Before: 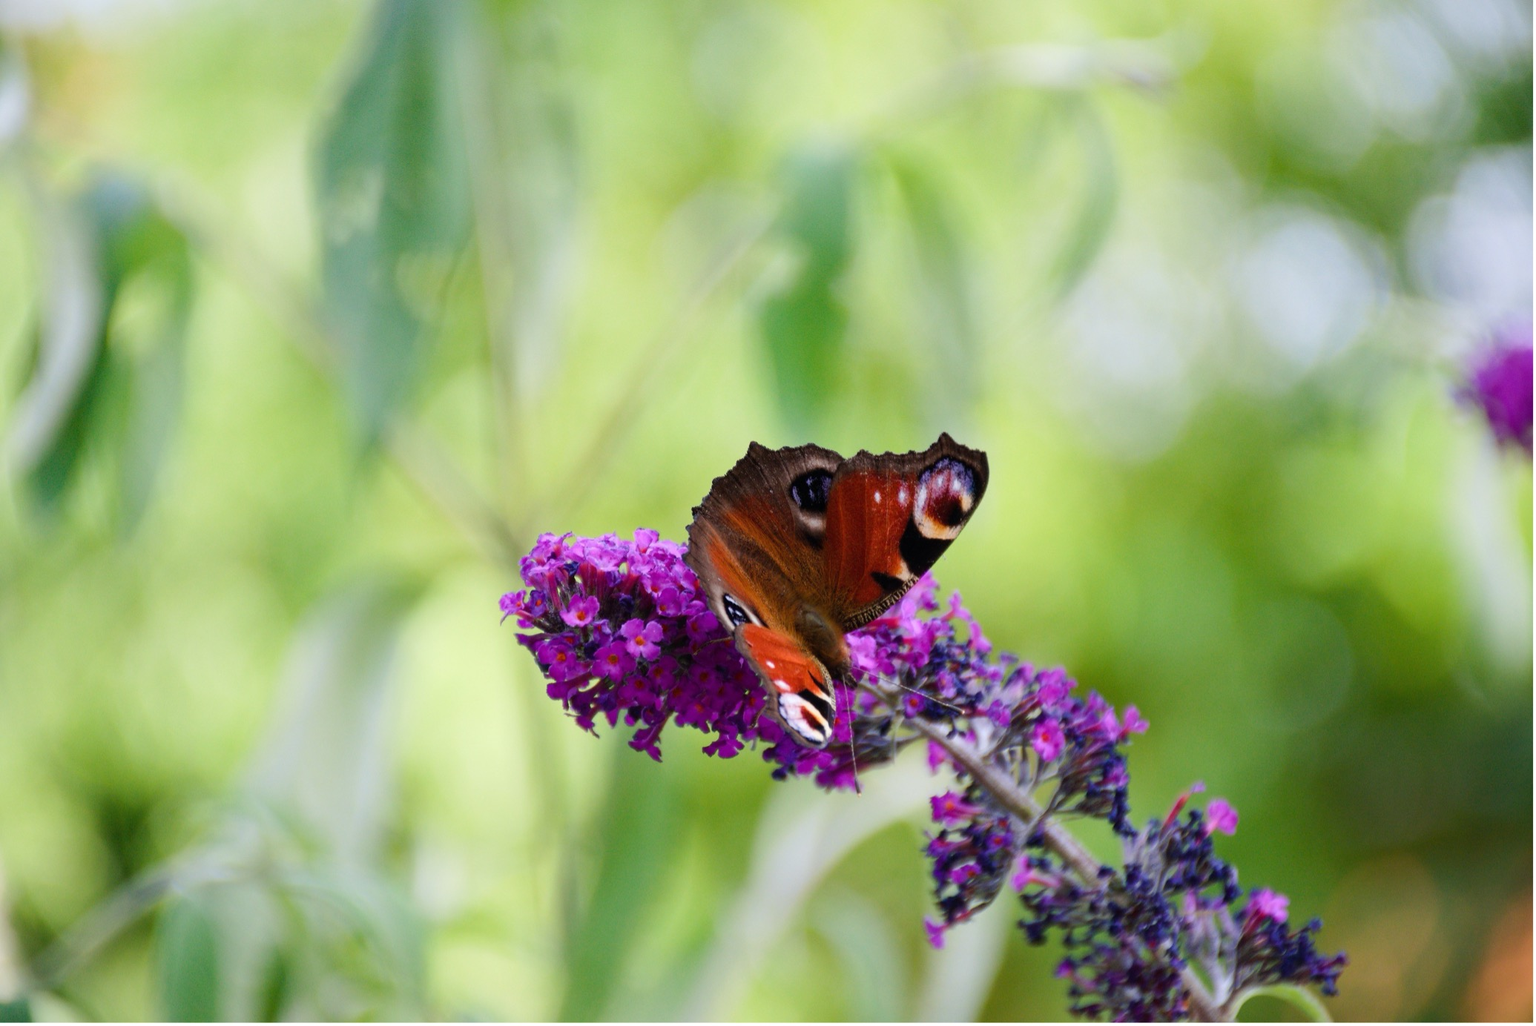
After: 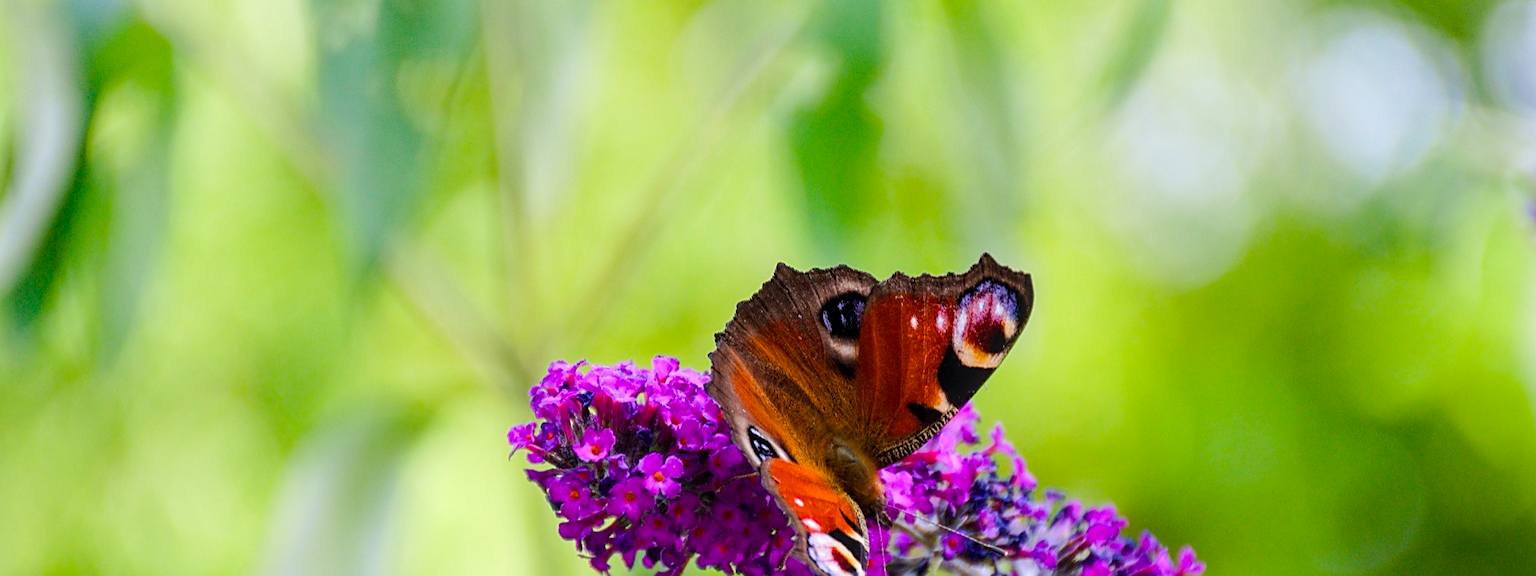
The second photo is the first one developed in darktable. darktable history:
sharpen: on, module defaults
color balance rgb: perceptual saturation grading › global saturation 25%, perceptual brilliance grading › mid-tones 10%, perceptual brilliance grading › shadows 15%, global vibrance 20%
crop: left 1.744%, top 19.225%, right 5.069%, bottom 28.357%
local contrast: on, module defaults
